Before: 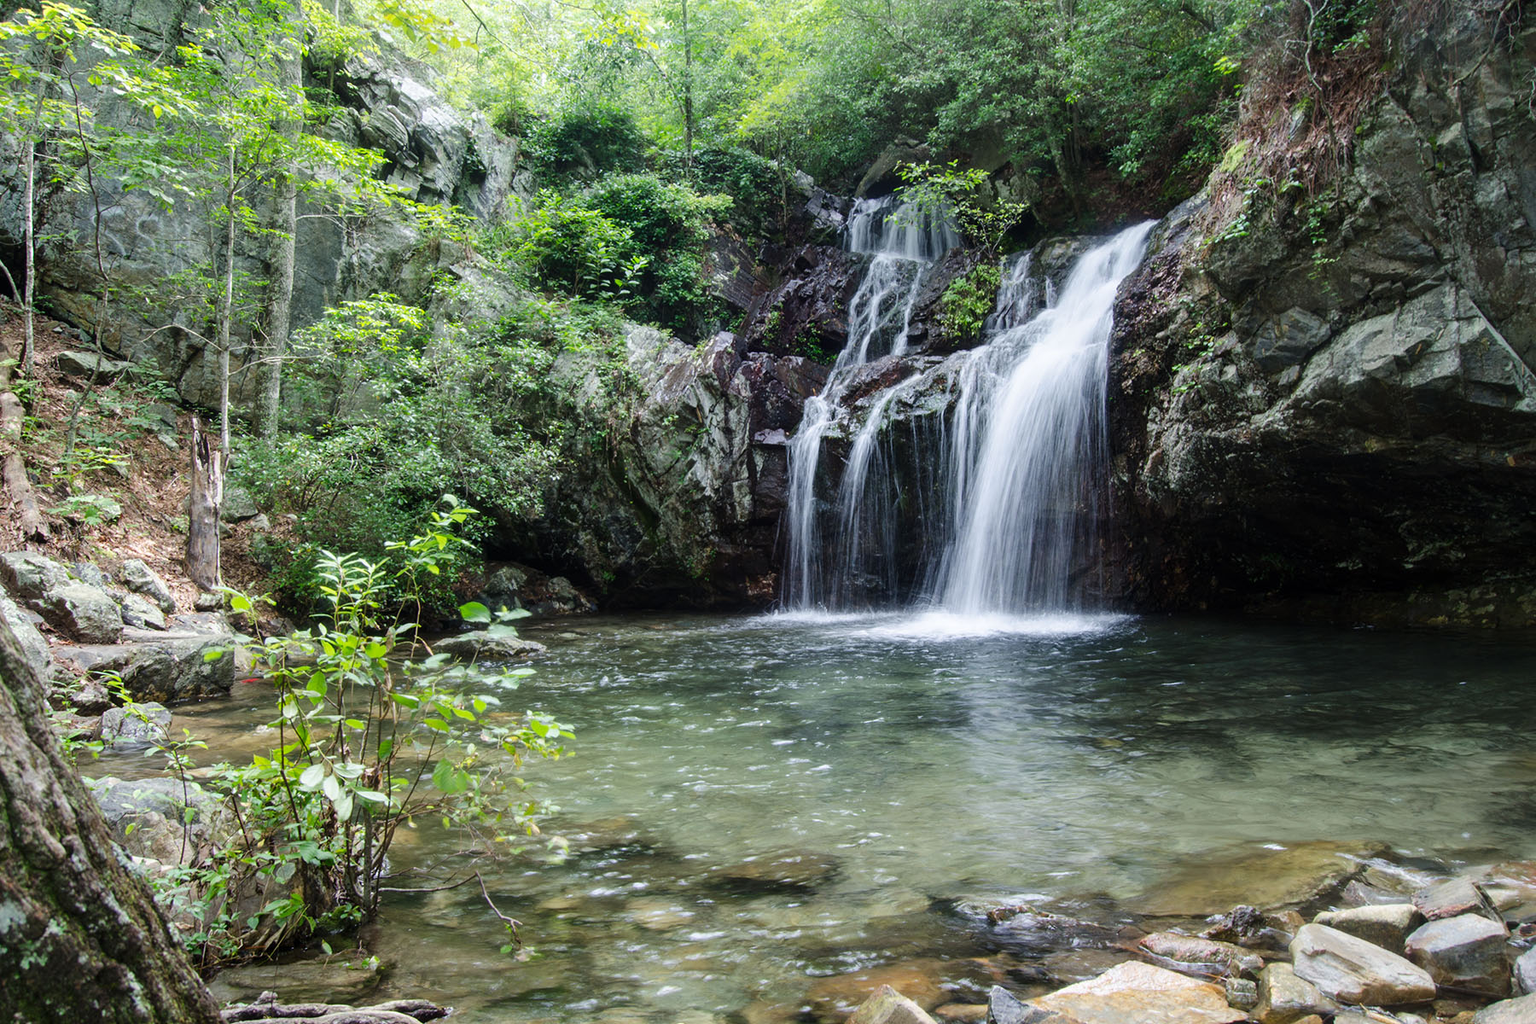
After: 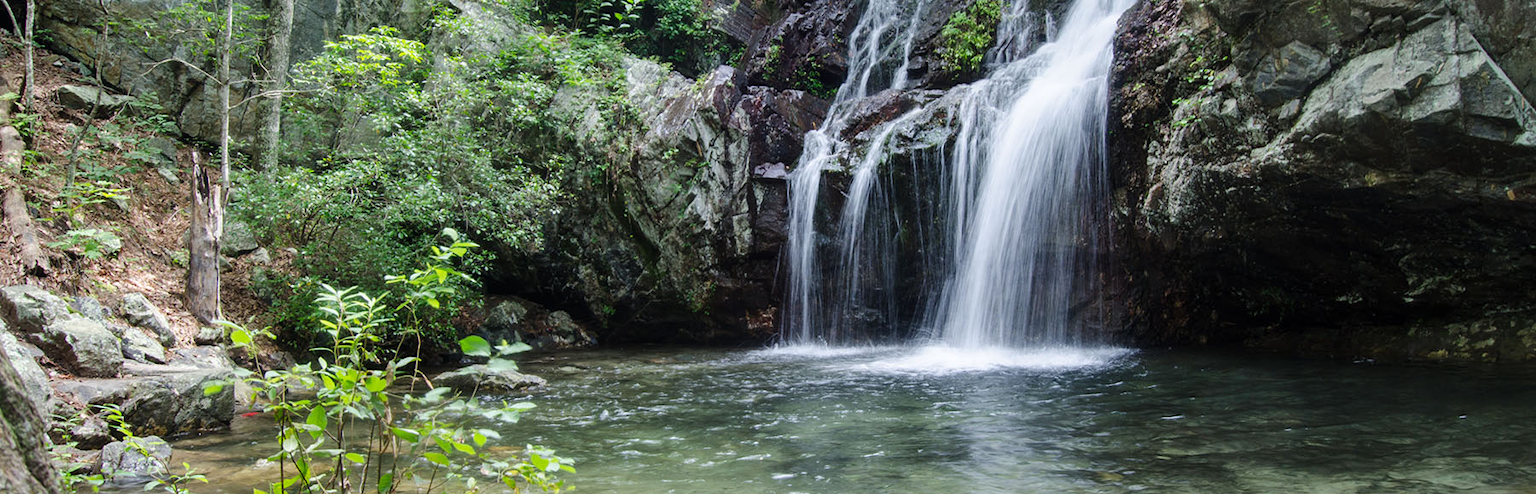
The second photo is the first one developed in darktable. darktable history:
crop and rotate: top 26.056%, bottom 25.543%
shadows and highlights: shadows 37.27, highlights -28.18, soften with gaussian
